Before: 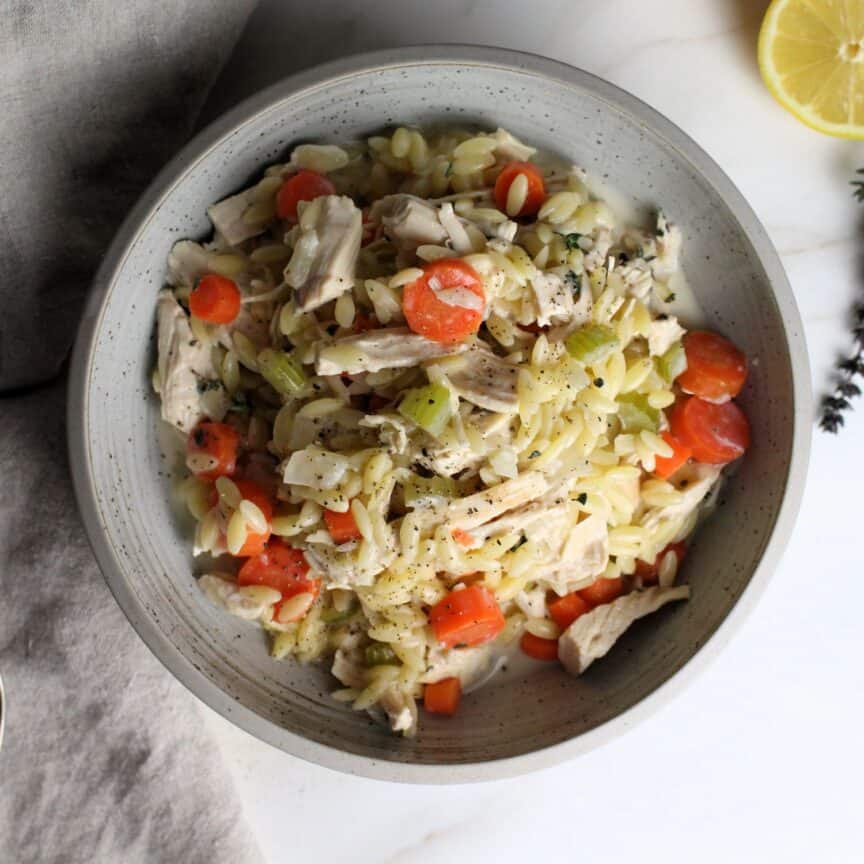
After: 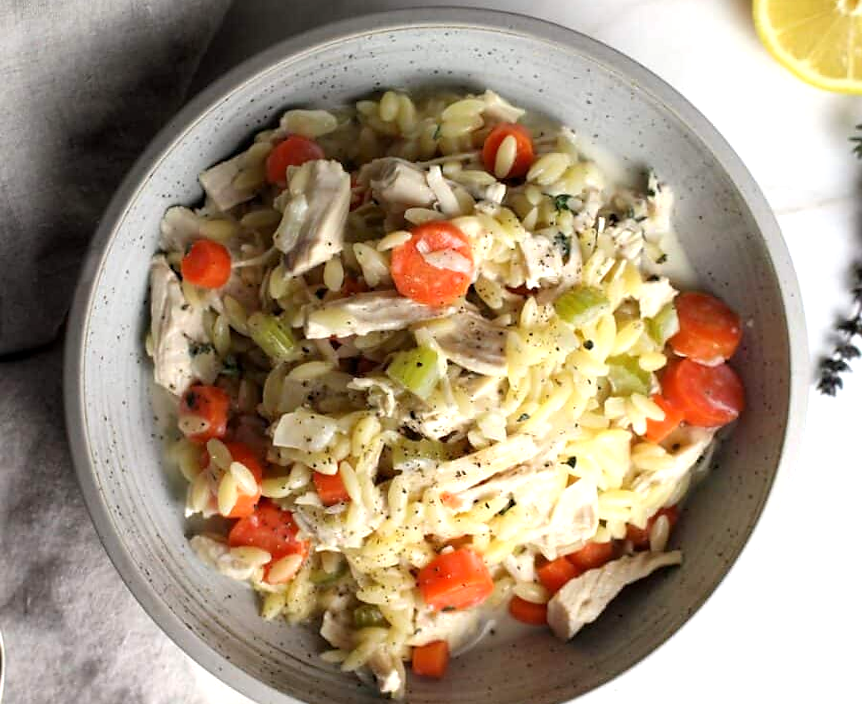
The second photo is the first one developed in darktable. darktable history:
exposure: black level correction 0.001, exposure 0.5 EV, compensate exposure bias true, compensate highlight preservation false
sharpen: radius 1, threshold 1
crop and rotate: top 5.667%, bottom 14.937%
rotate and perspective: lens shift (horizontal) -0.055, automatic cropping off
